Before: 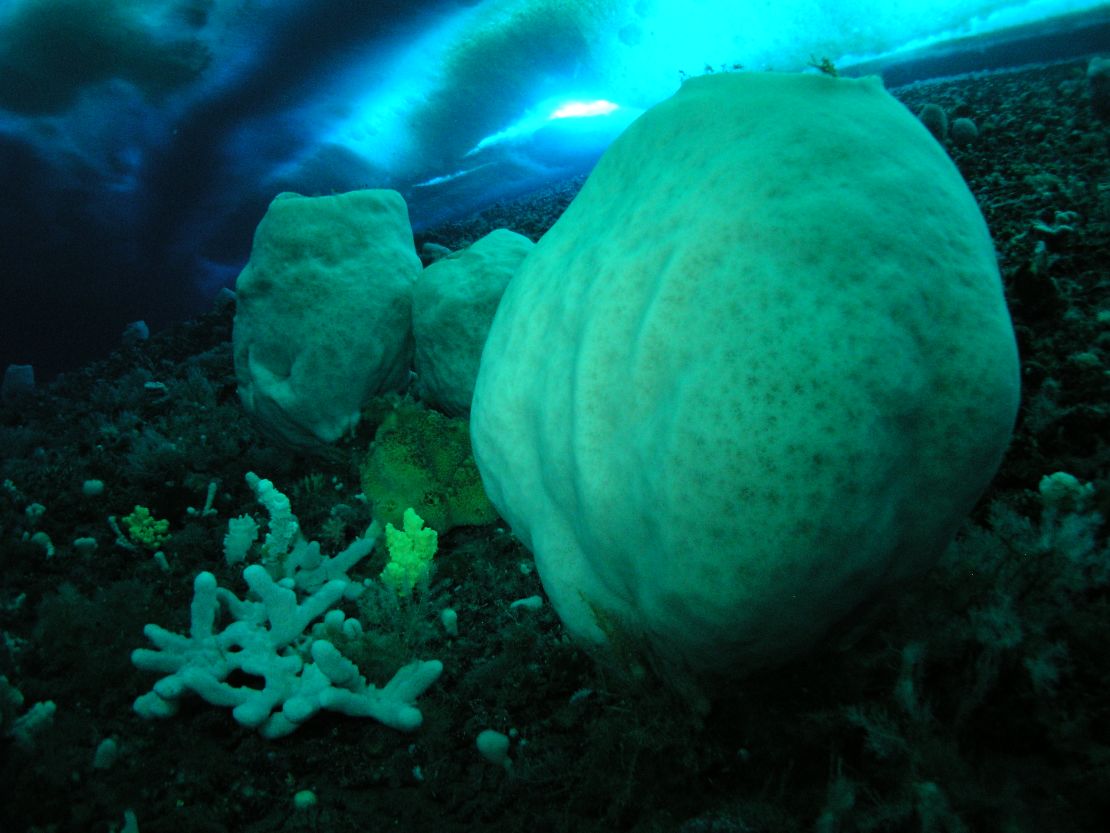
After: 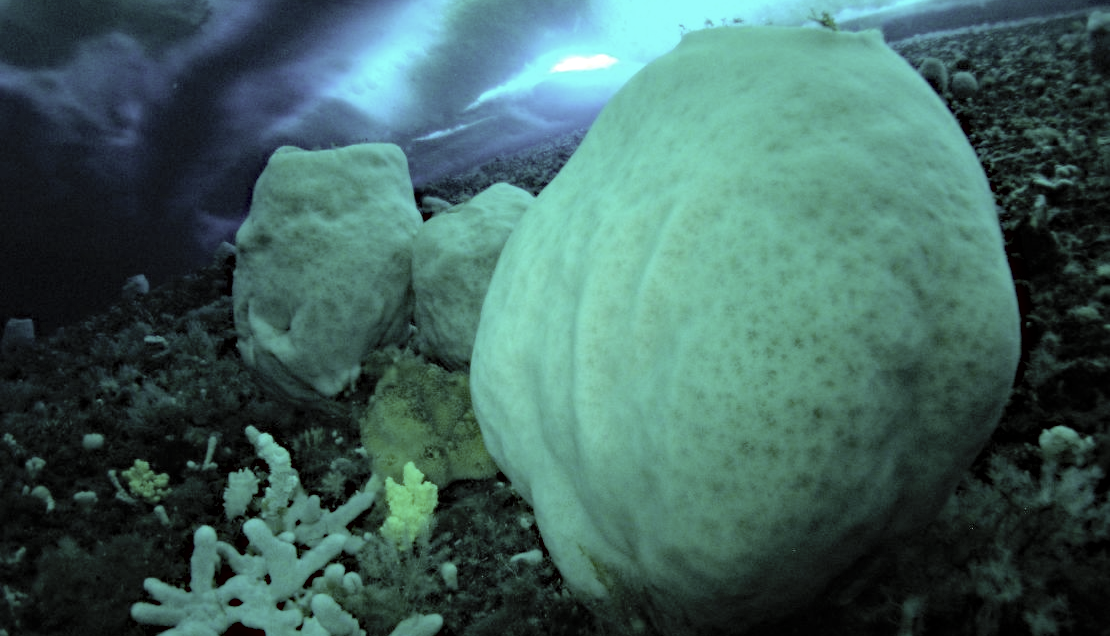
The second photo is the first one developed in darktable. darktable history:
haze removal: strength 0.293, distance 0.256, compatibility mode true, adaptive false
crop: top 5.629%, bottom 18.011%
contrast brightness saturation: brightness 0.183, saturation -0.504
color zones: curves: ch1 [(0, 0.153) (0.143, 0.15) (0.286, 0.151) (0.429, 0.152) (0.571, 0.152) (0.714, 0.151) (0.857, 0.151) (1, 0.153)], mix -123.05%
